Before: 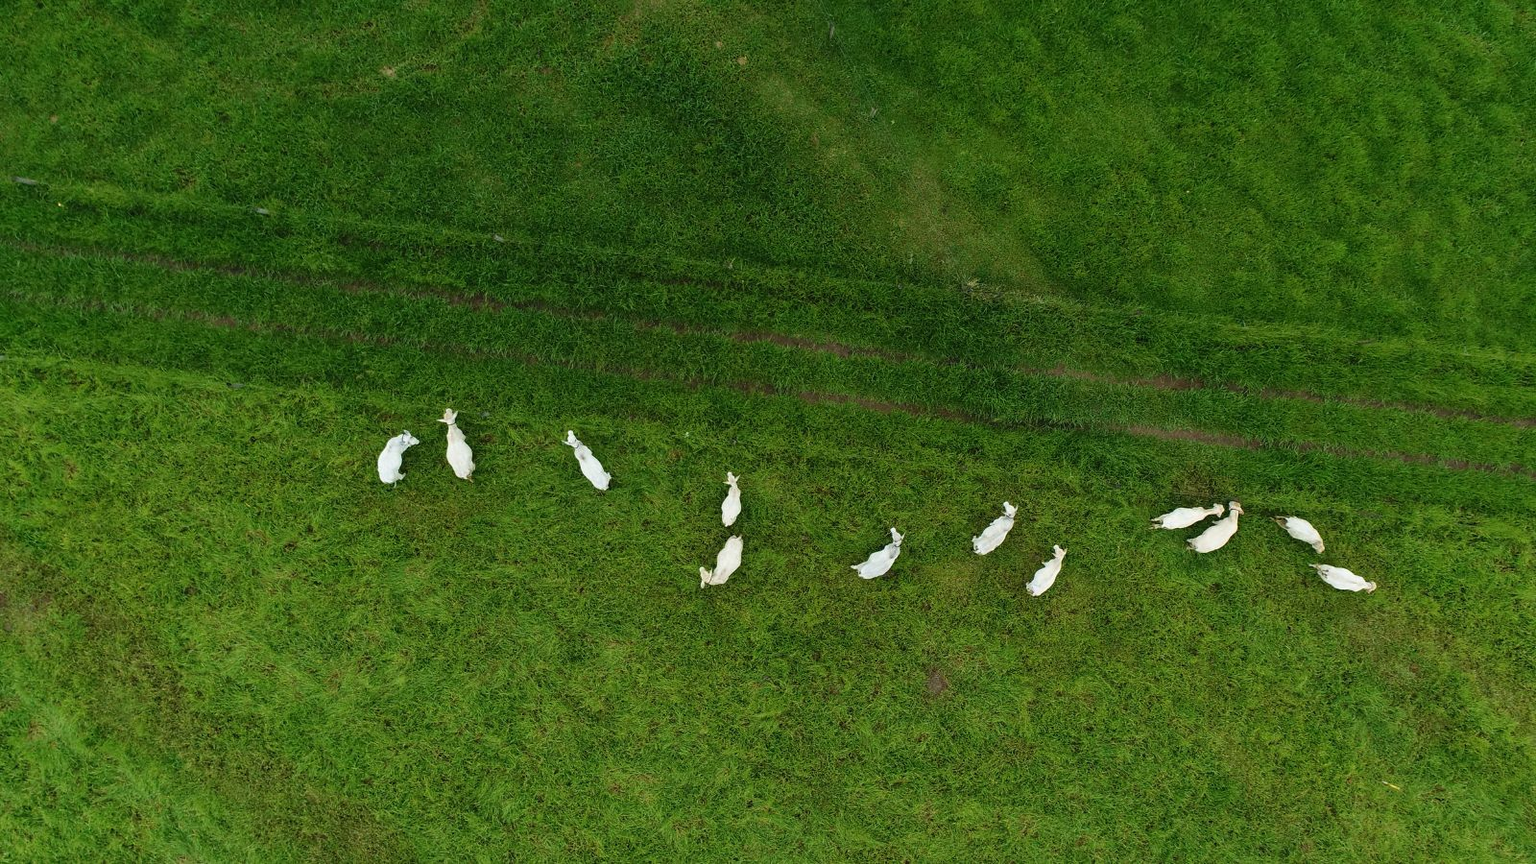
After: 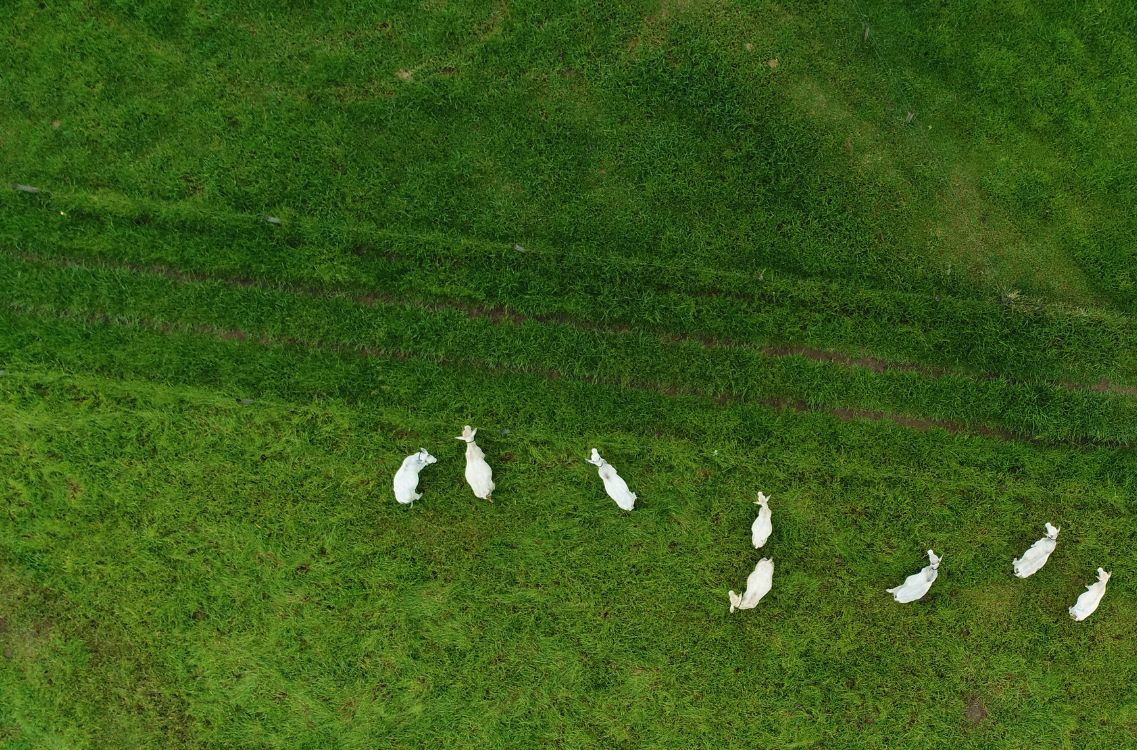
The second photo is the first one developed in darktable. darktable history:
crop: right 28.885%, bottom 16.626%
shadows and highlights: shadows 12, white point adjustment 1.2, soften with gaussian
